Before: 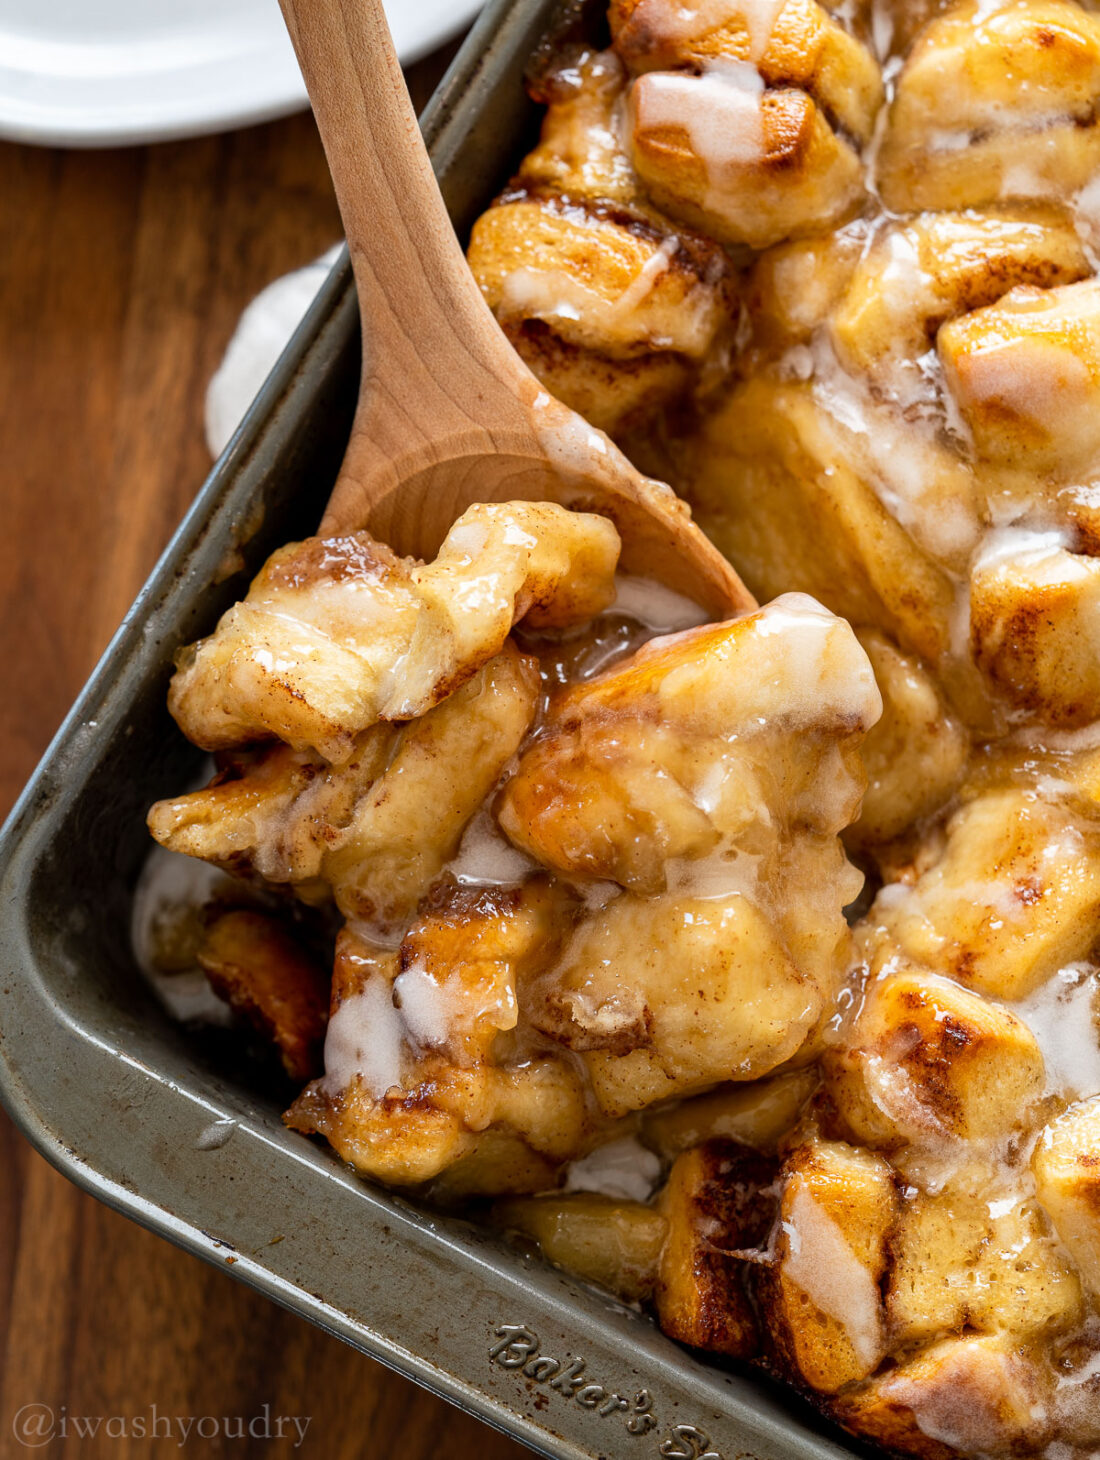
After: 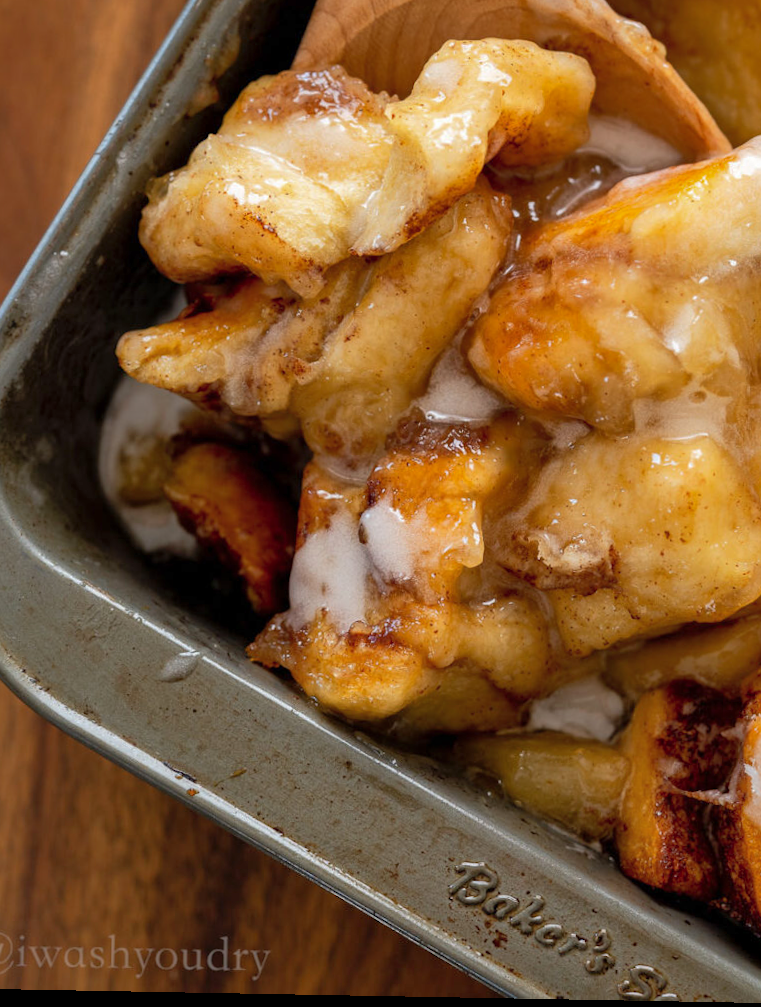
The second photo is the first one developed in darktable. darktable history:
shadows and highlights: on, module defaults
crop and rotate: angle -1.05°, left 3.817%, top 31.904%, right 28.566%
